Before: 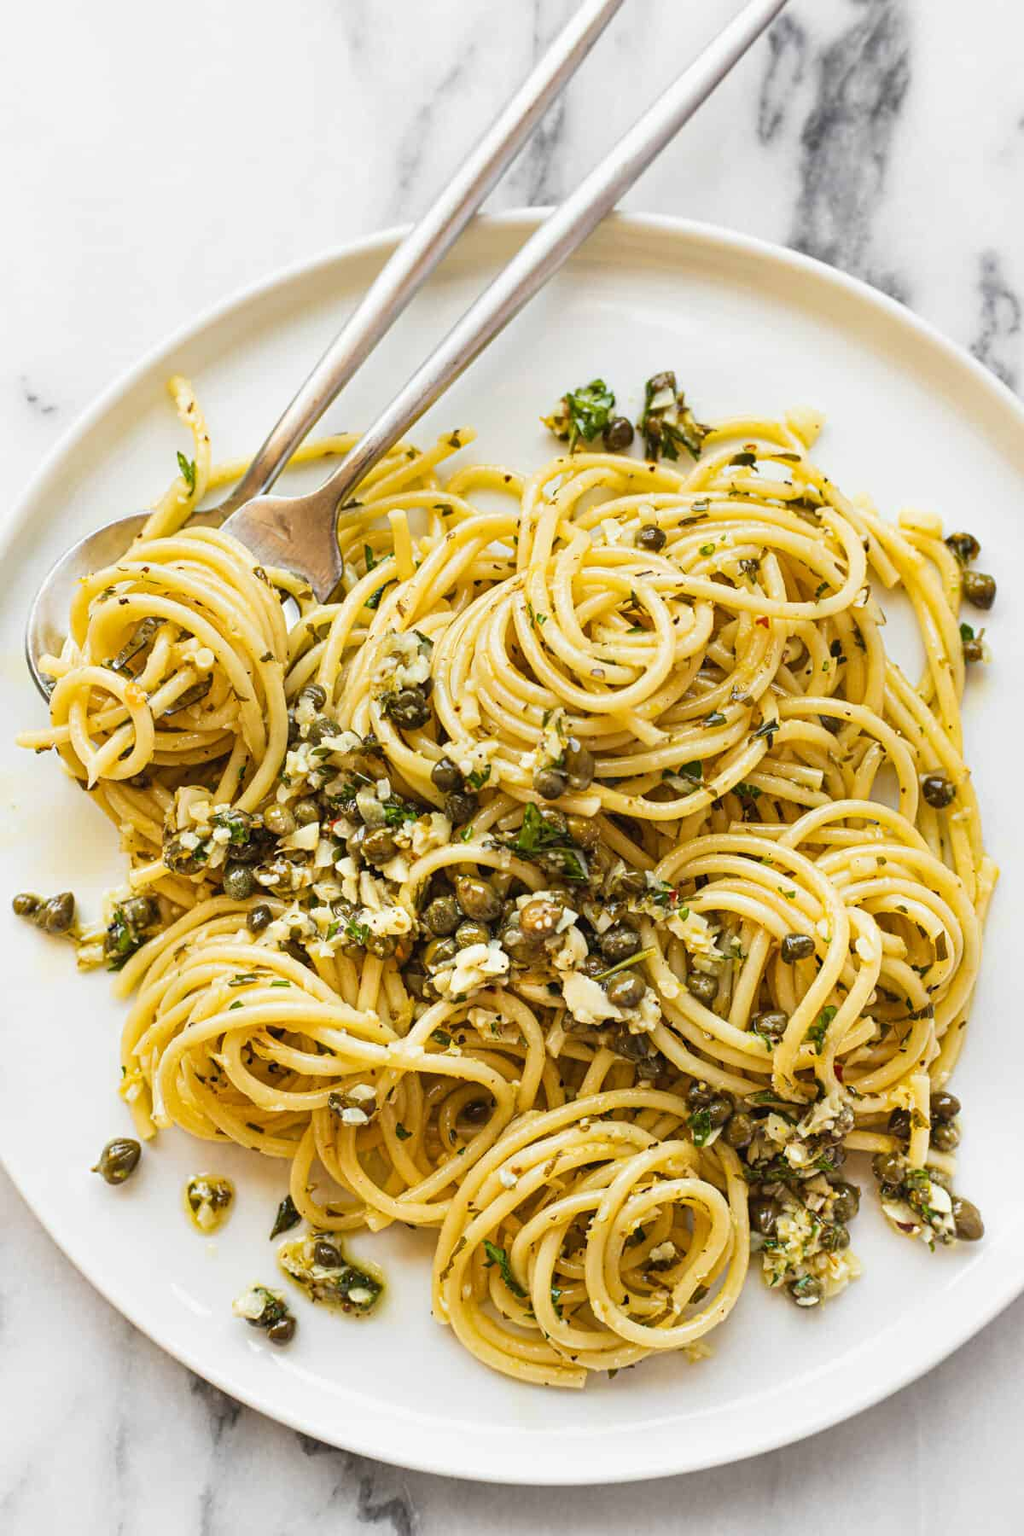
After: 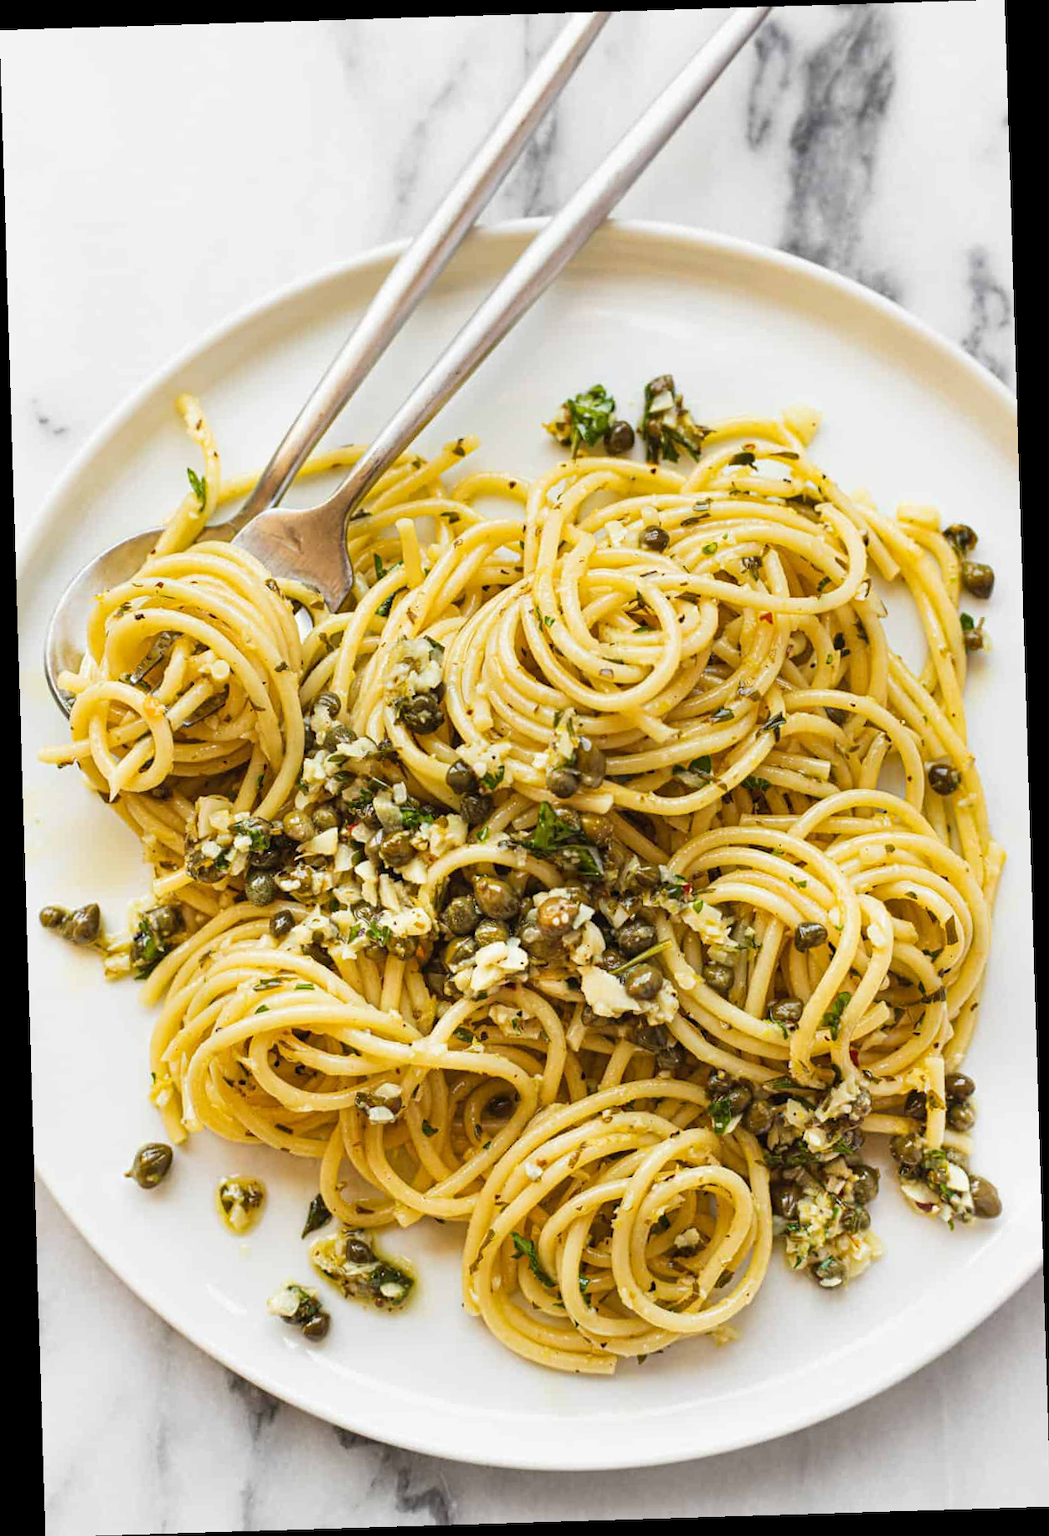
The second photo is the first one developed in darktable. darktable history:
rotate and perspective: rotation -1.75°, automatic cropping off
